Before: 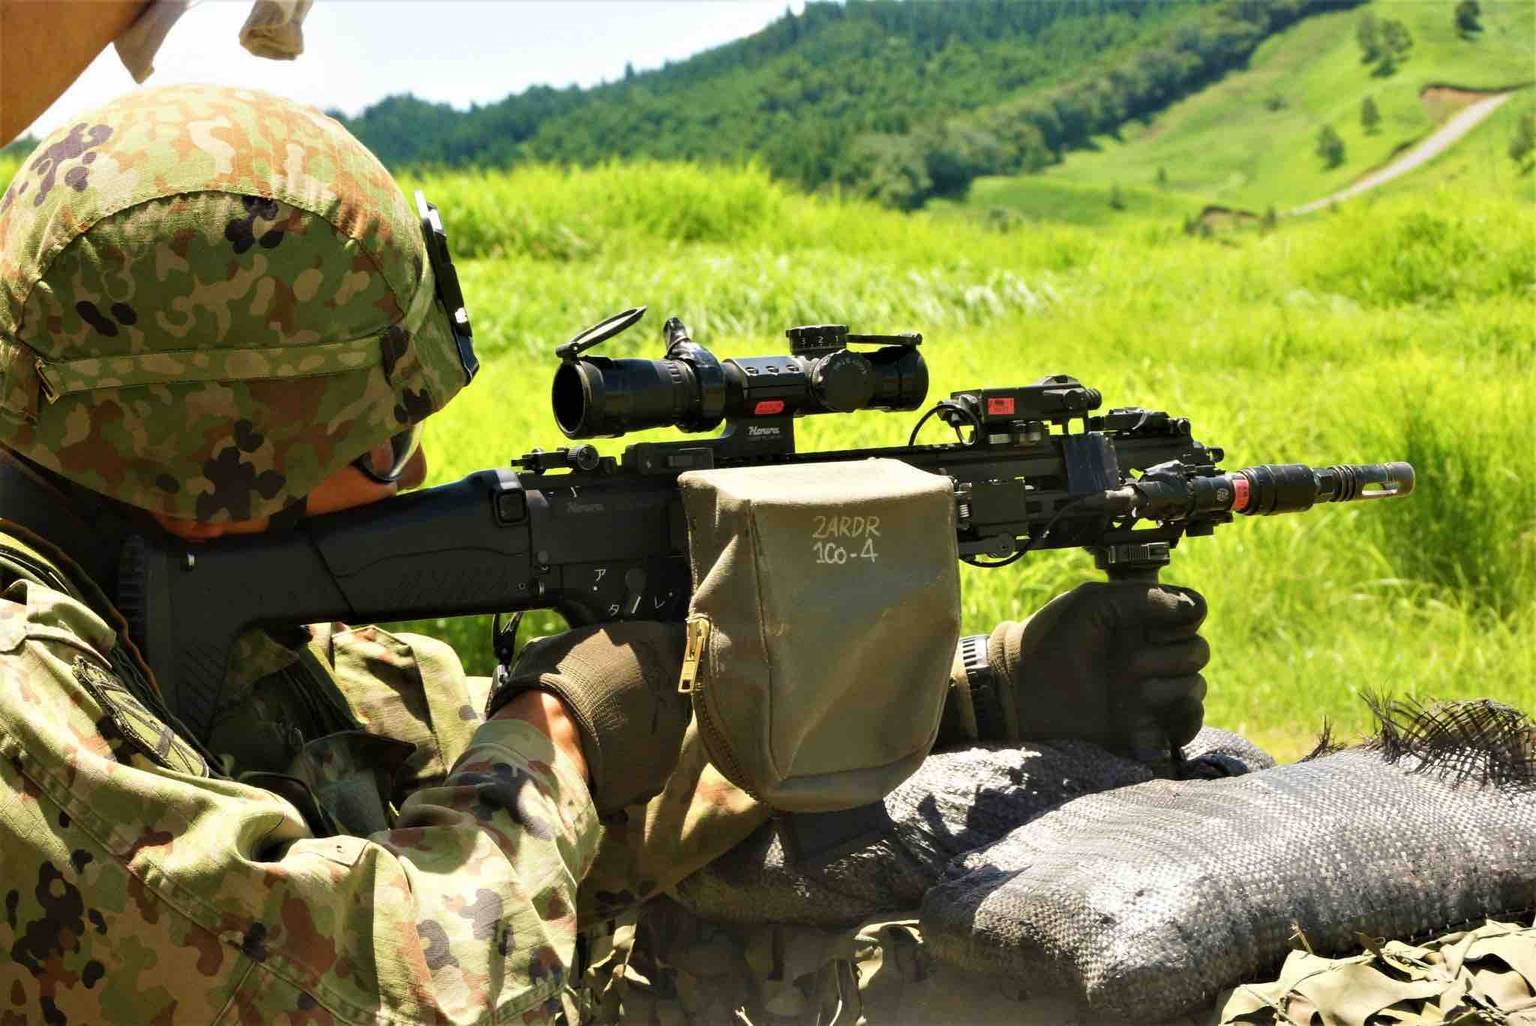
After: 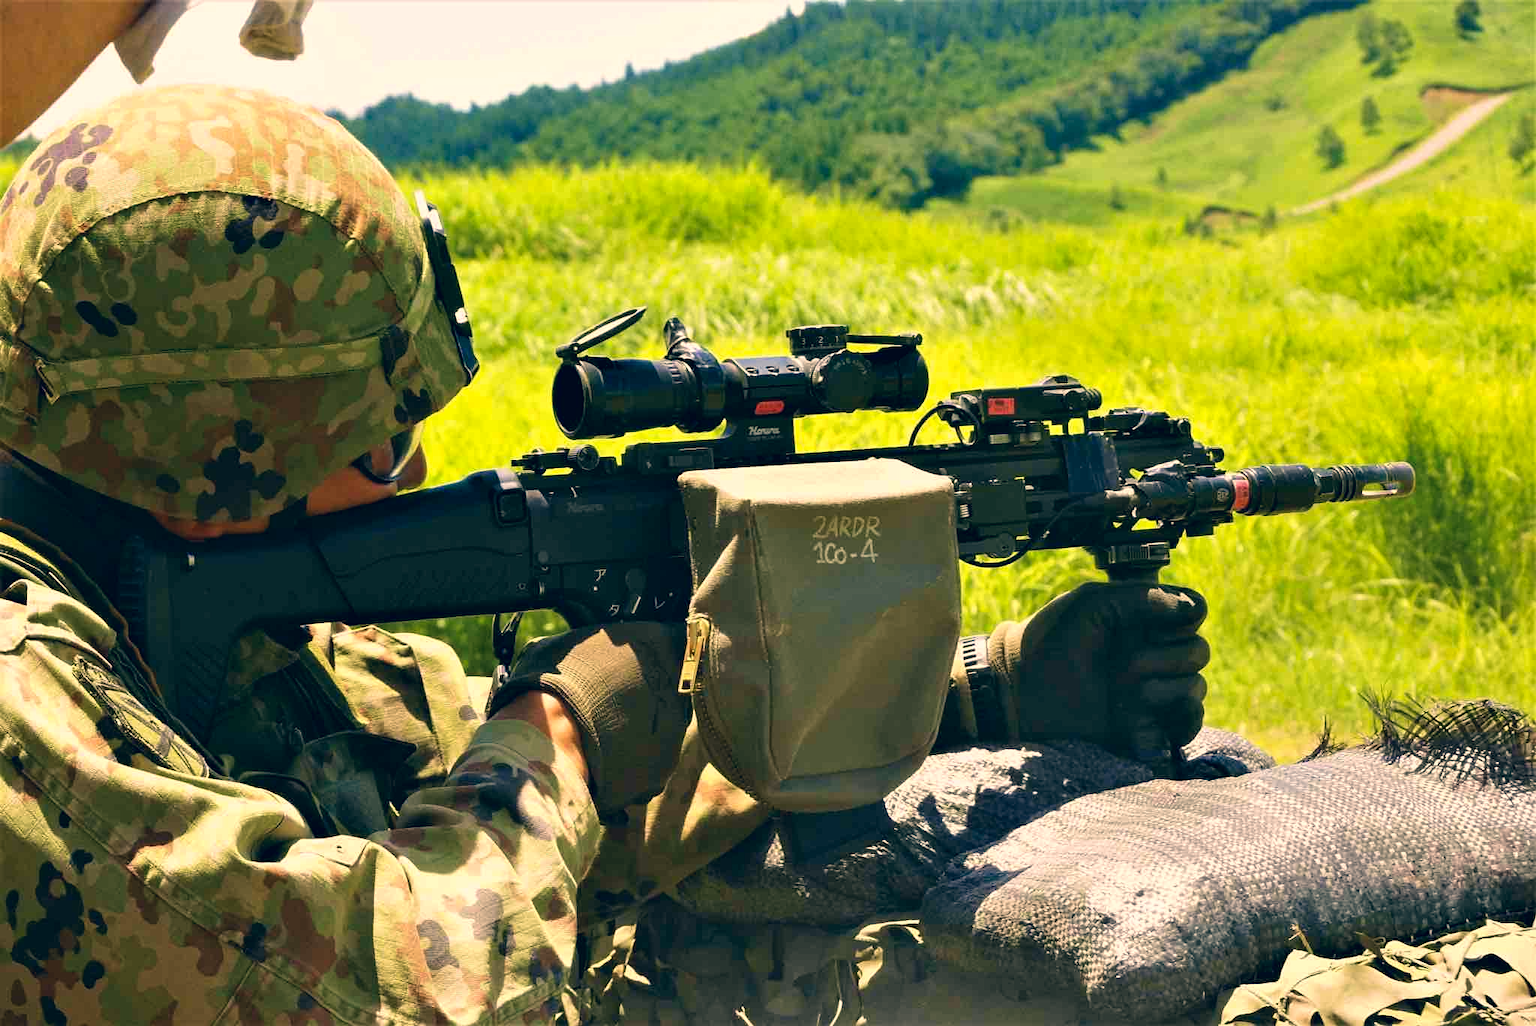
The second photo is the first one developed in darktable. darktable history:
color correction: highlights a* 10.28, highlights b* 13.92, shadows a* -10.24, shadows b* -14.9
sharpen: amount 0.201
velvia: strength 17.24%
